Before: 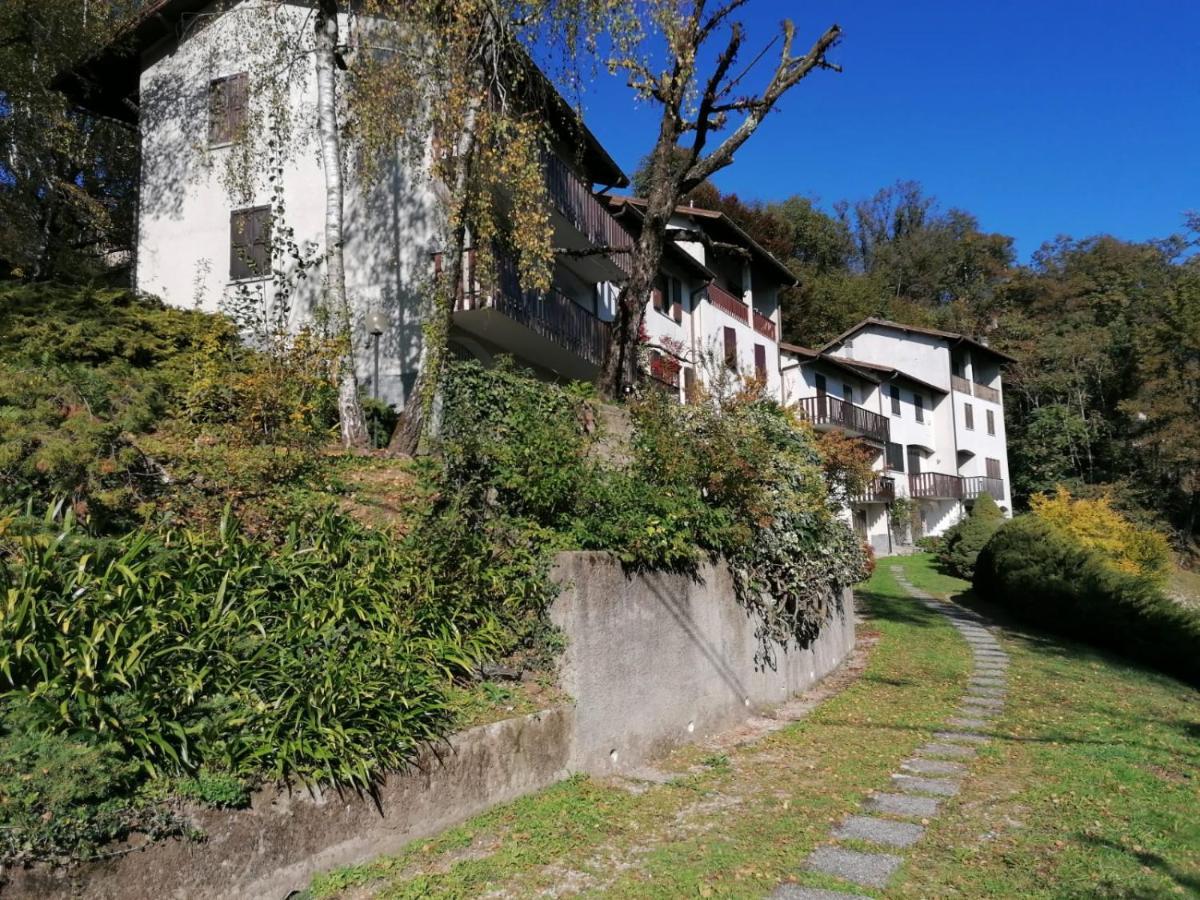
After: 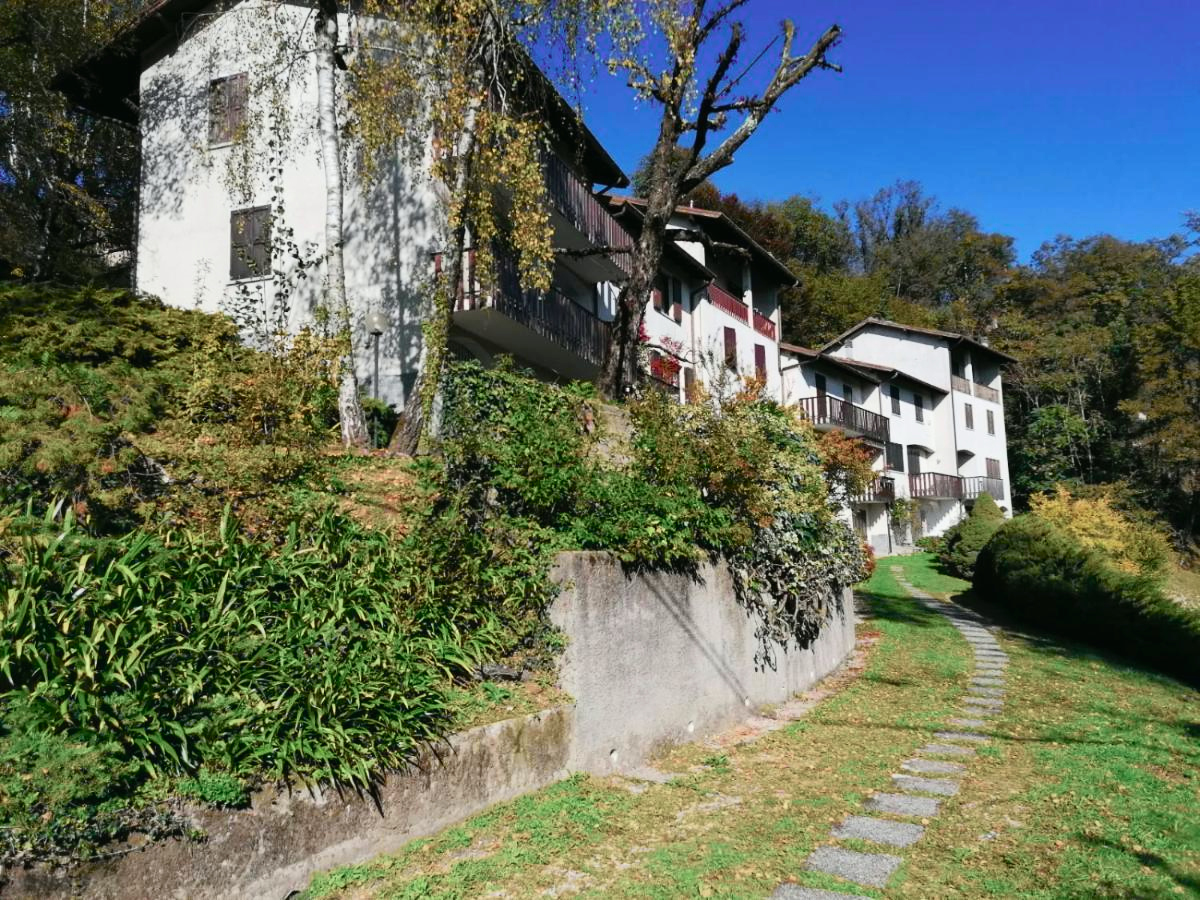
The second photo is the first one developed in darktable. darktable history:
tone curve: curves: ch0 [(0, 0.013) (0.104, 0.103) (0.258, 0.267) (0.448, 0.487) (0.709, 0.794) (0.895, 0.915) (0.994, 0.971)]; ch1 [(0, 0) (0.335, 0.298) (0.446, 0.413) (0.488, 0.484) (0.515, 0.508) (0.584, 0.623) (0.635, 0.661) (1, 1)]; ch2 [(0, 0) (0.314, 0.306) (0.436, 0.447) (0.502, 0.503) (0.538, 0.541) (0.568, 0.603) (0.641, 0.635) (0.717, 0.701) (1, 1)], color space Lab, independent channels, preserve colors none
